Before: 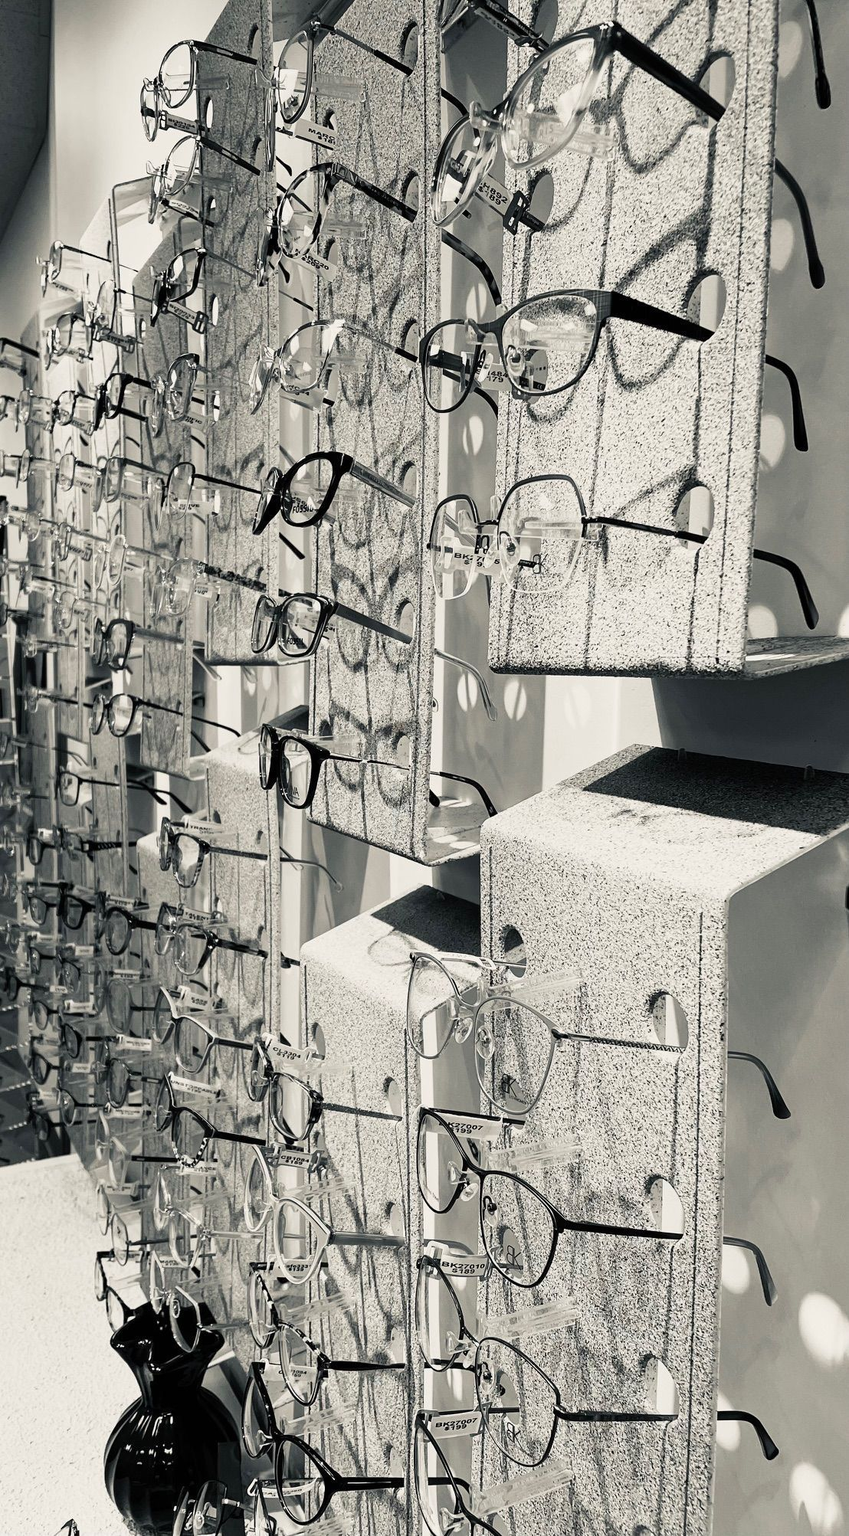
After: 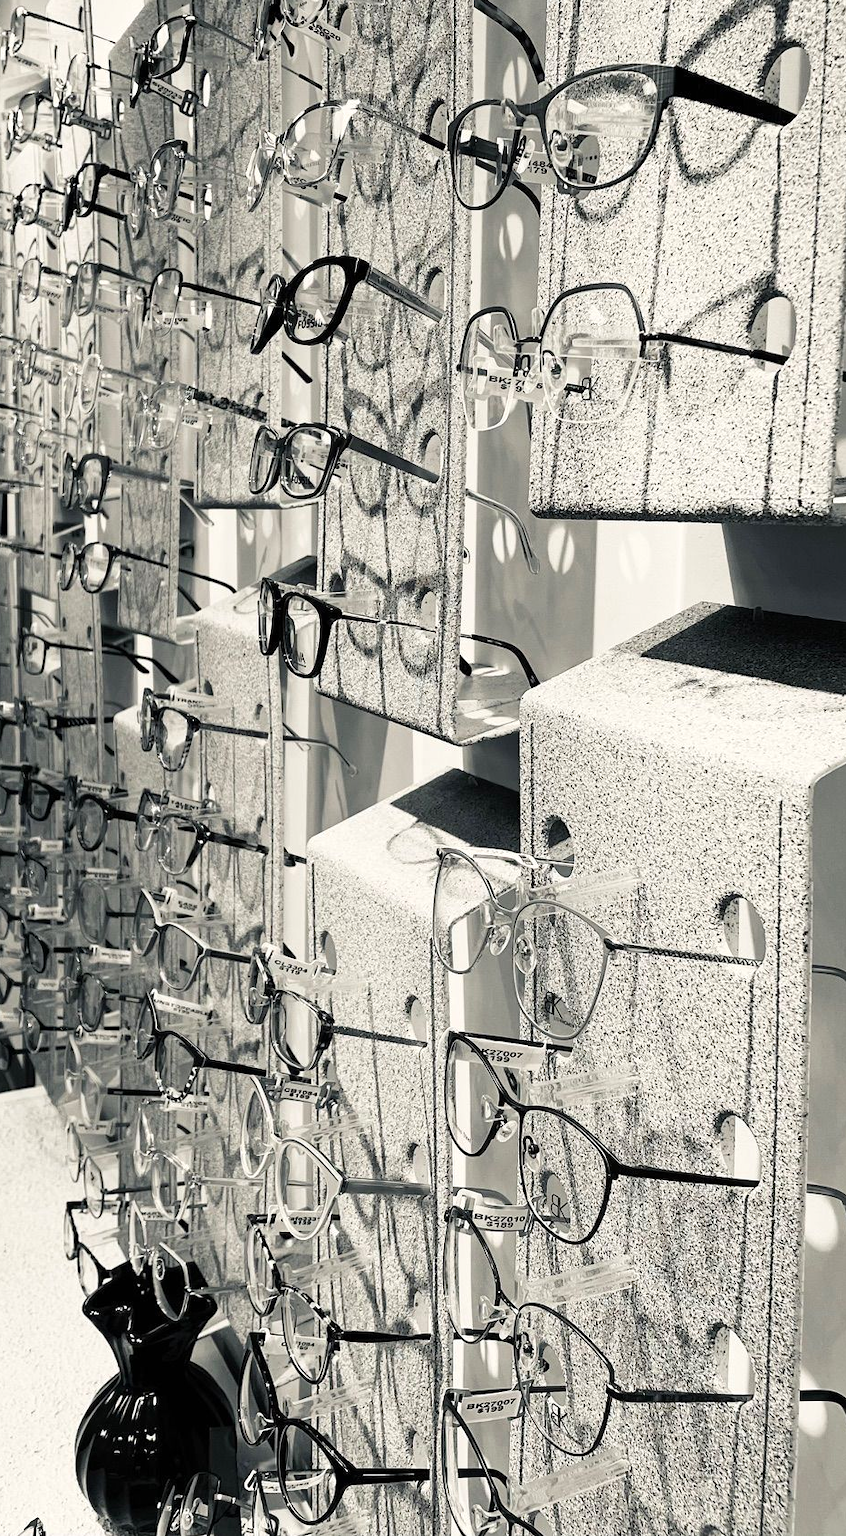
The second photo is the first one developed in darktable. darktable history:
levels: levels [0, 0.476, 0.951]
crop and rotate: left 4.867%, top 15.399%, right 10.68%
